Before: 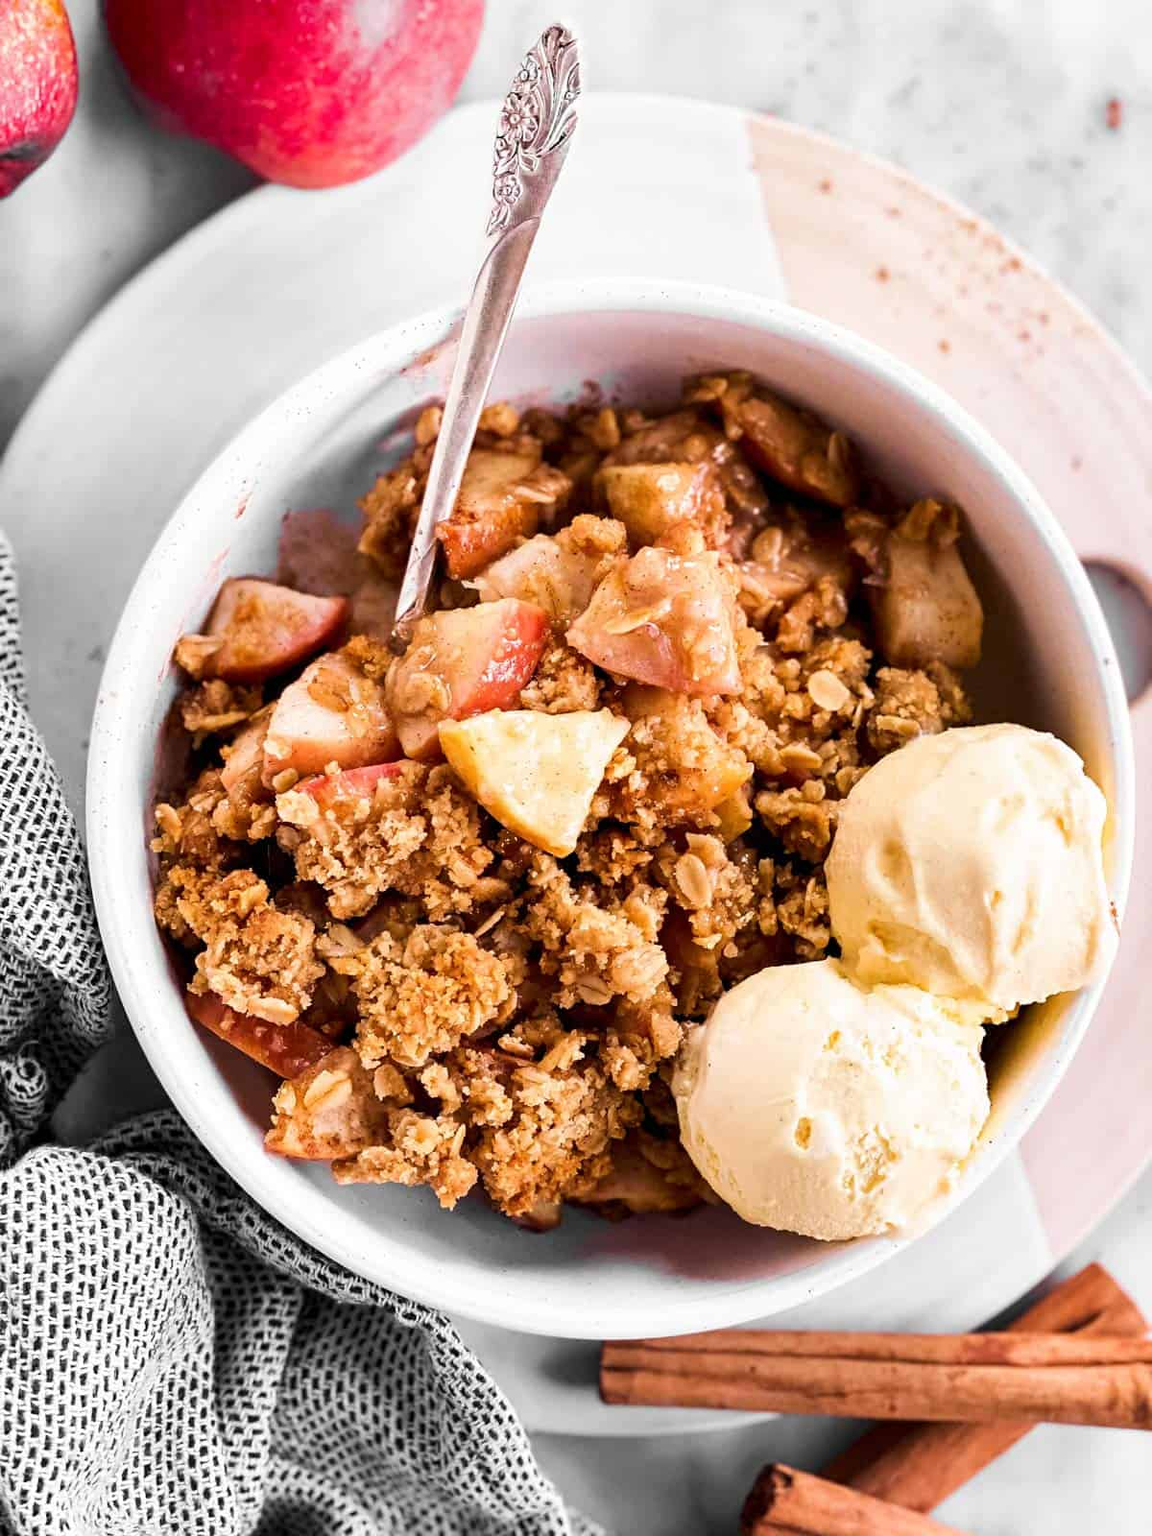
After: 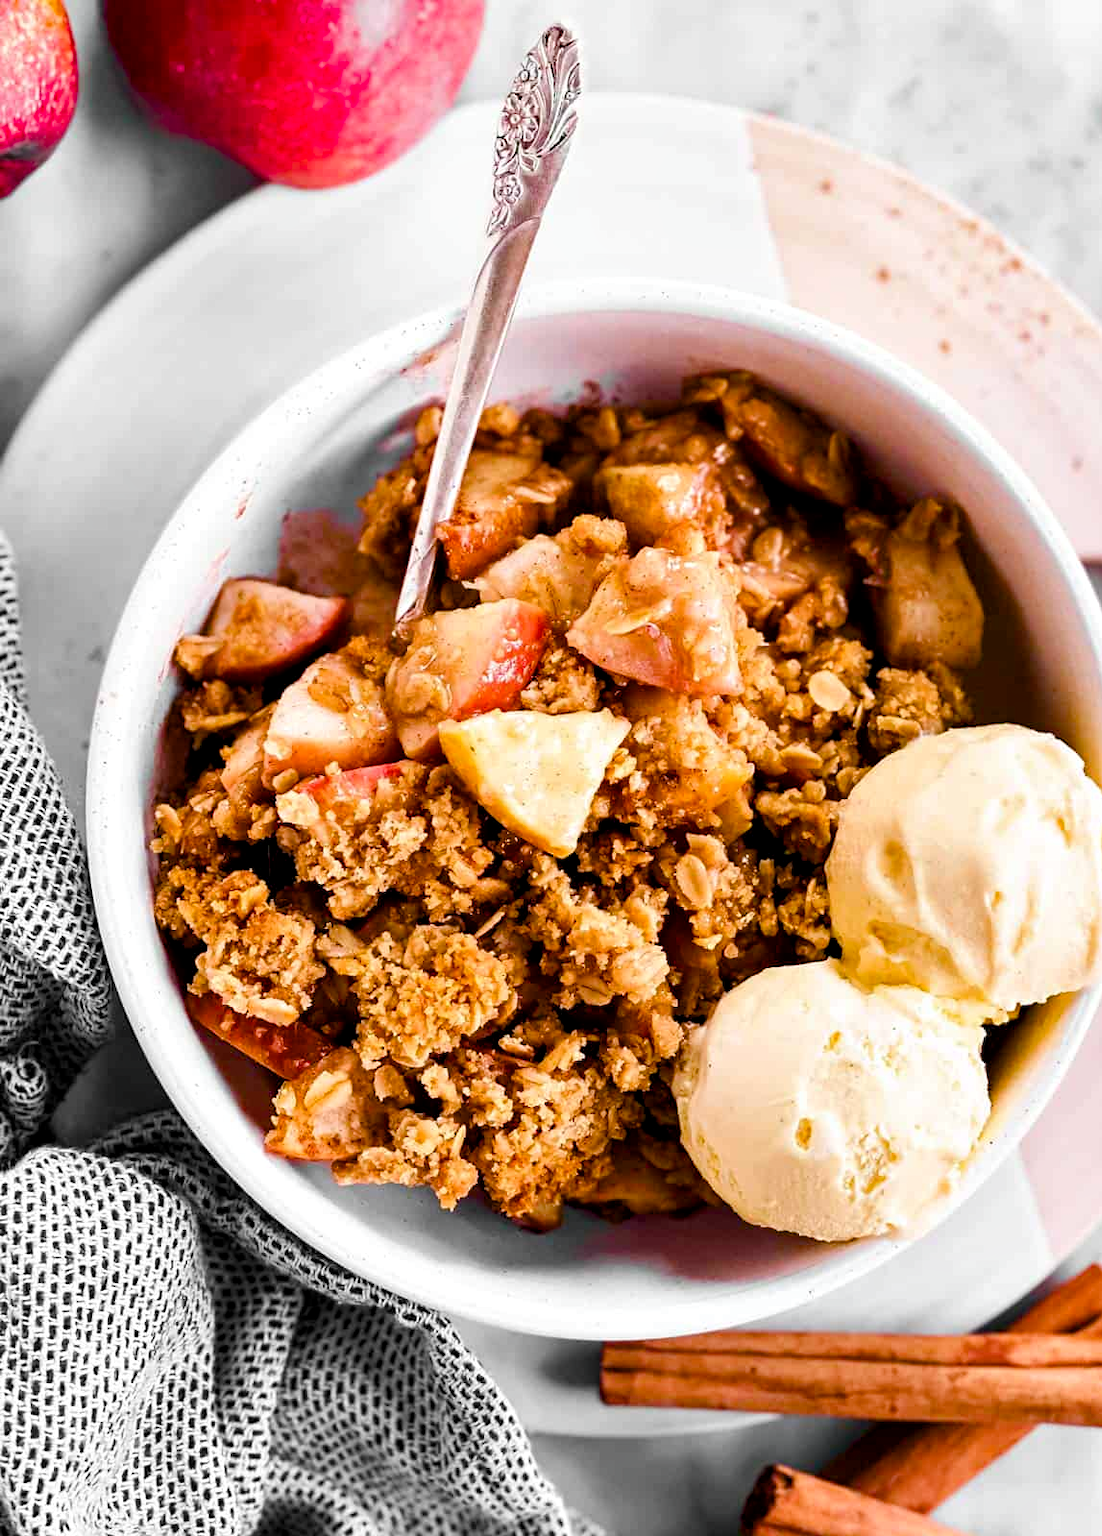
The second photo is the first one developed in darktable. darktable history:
contrast equalizer: y [[0.6 ×6], [0.55 ×6], [0 ×6], [0 ×6], [0 ×6]], mix 0.168
color balance rgb: perceptual saturation grading › global saturation 20%, perceptual saturation grading › highlights -14.115%, perceptual saturation grading › shadows 49.549%
crop: right 4.285%, bottom 0.05%
